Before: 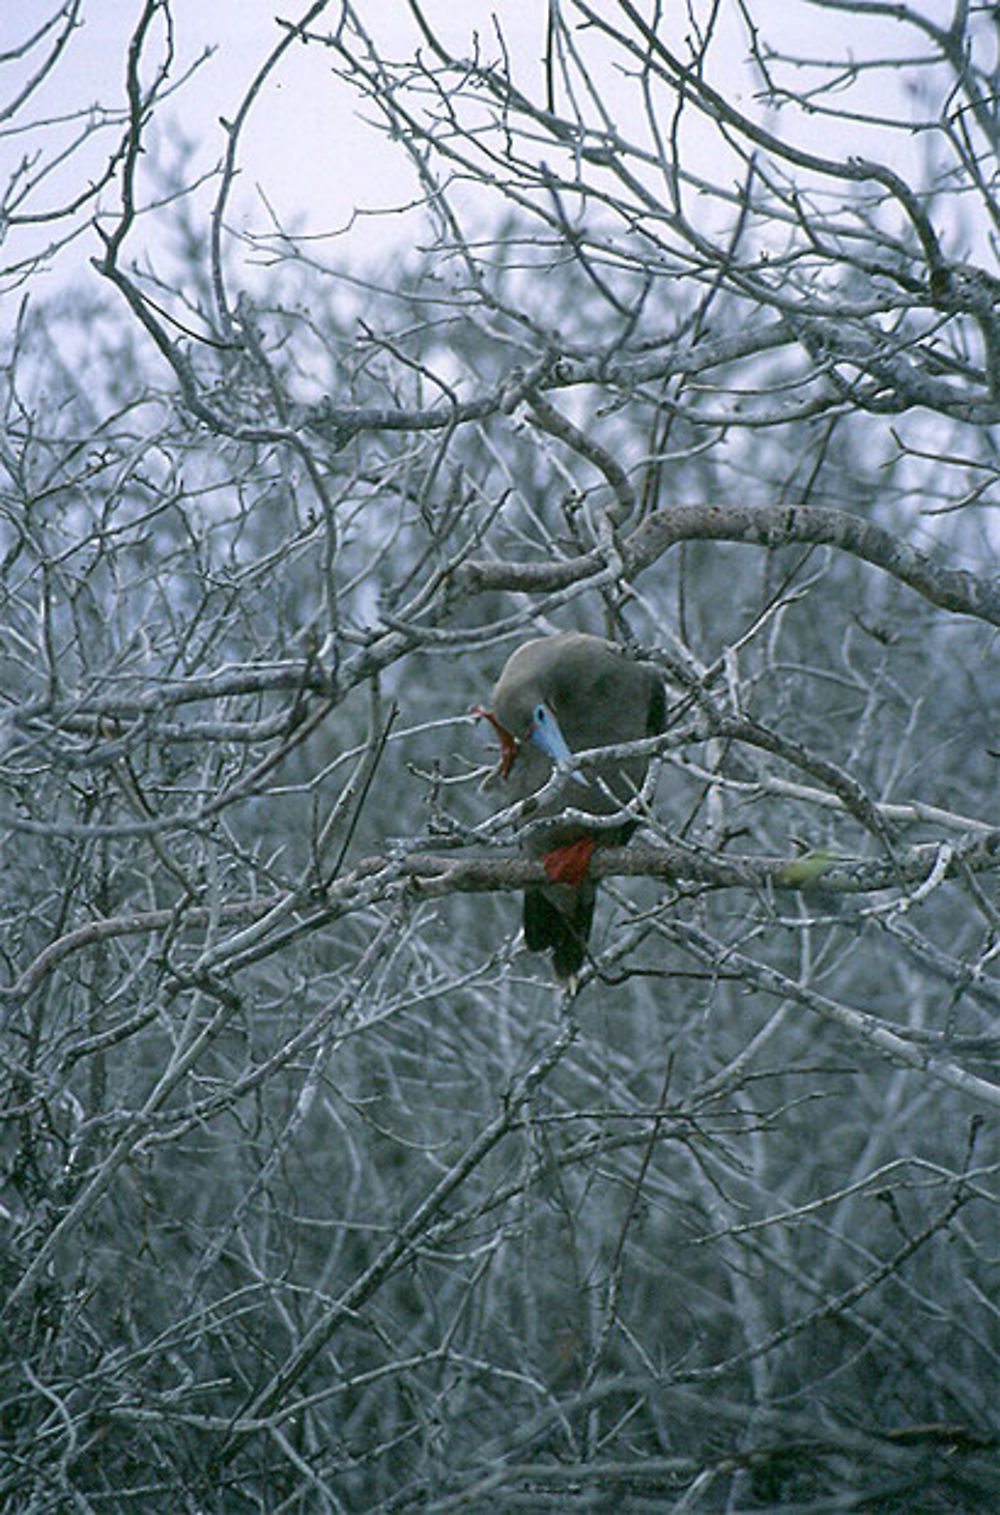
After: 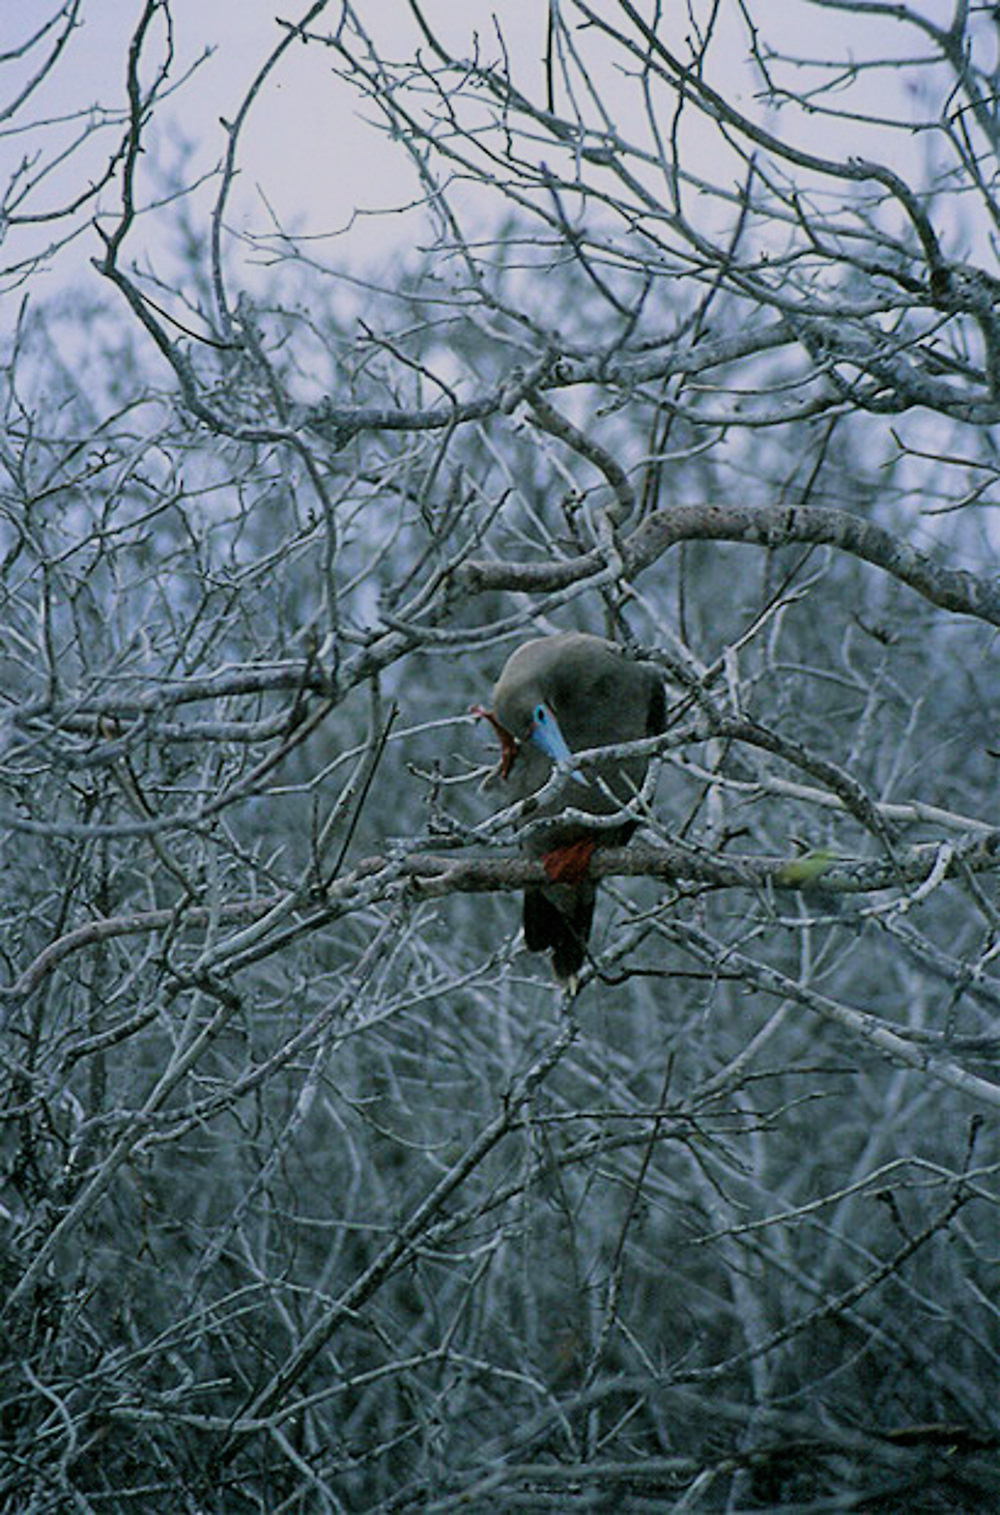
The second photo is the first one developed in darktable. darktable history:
filmic rgb: black relative exposure -7.65 EV, white relative exposure 4.56 EV, hardness 3.61, contrast 1.06, add noise in highlights 0.002, preserve chrominance luminance Y, color science v3 (2019), use custom middle-gray values true, contrast in highlights soft
color balance rgb: perceptual saturation grading › global saturation 31.296%, global vibrance 20%
exposure: exposure -0.211 EV, compensate highlight preservation false
contrast brightness saturation: saturation -0.054
